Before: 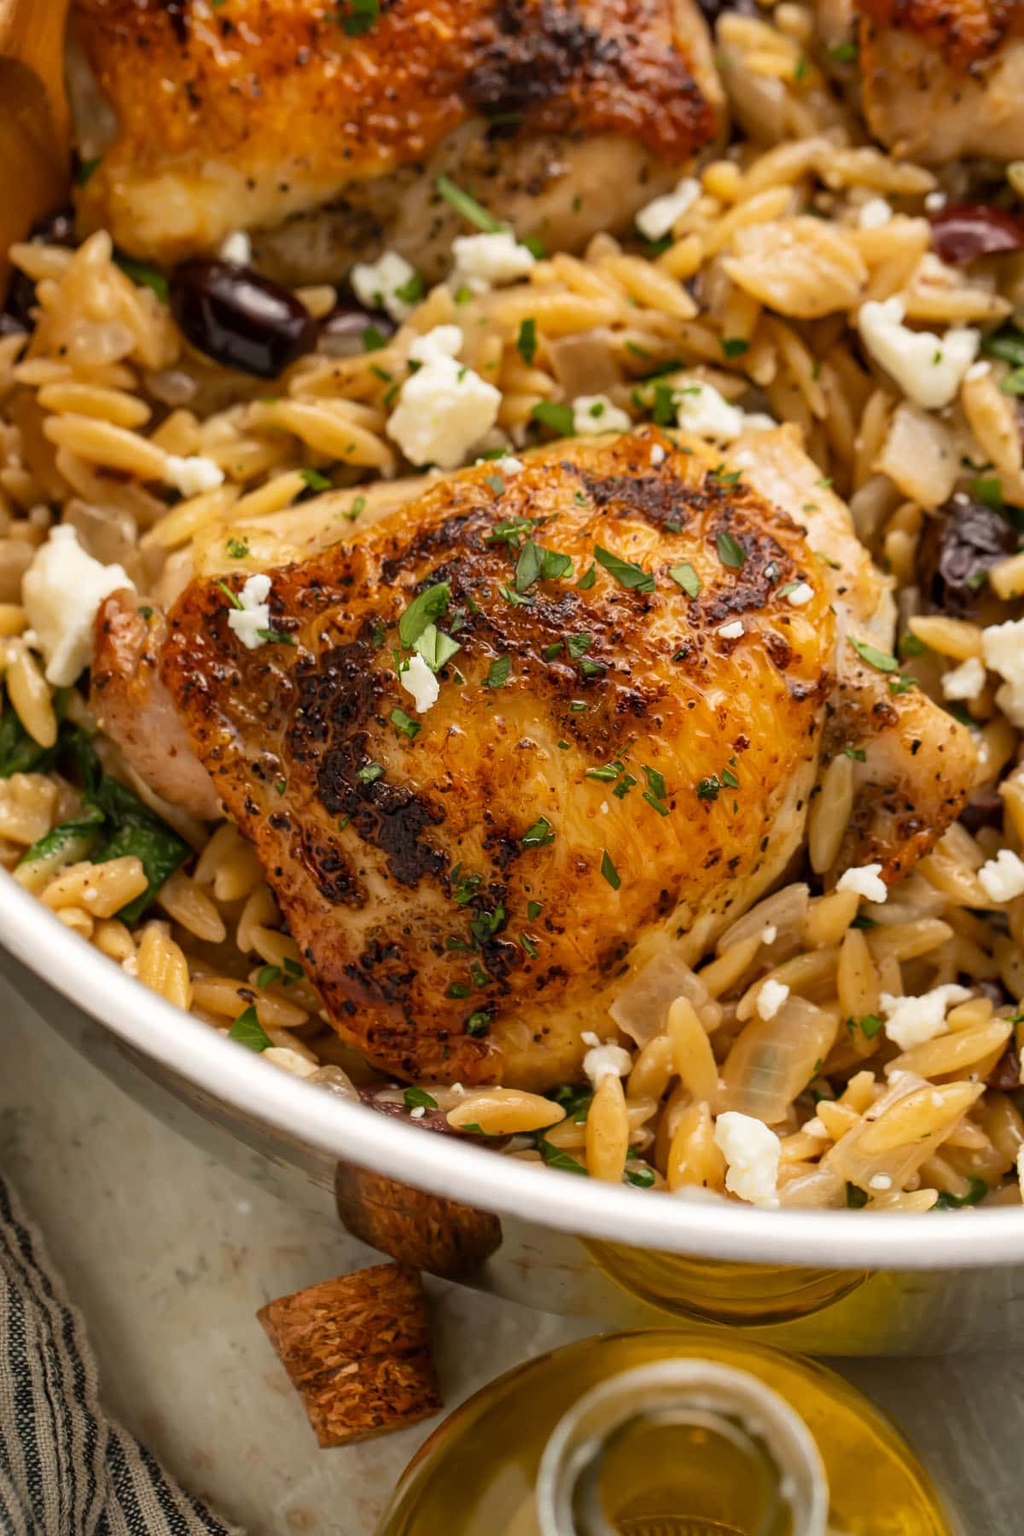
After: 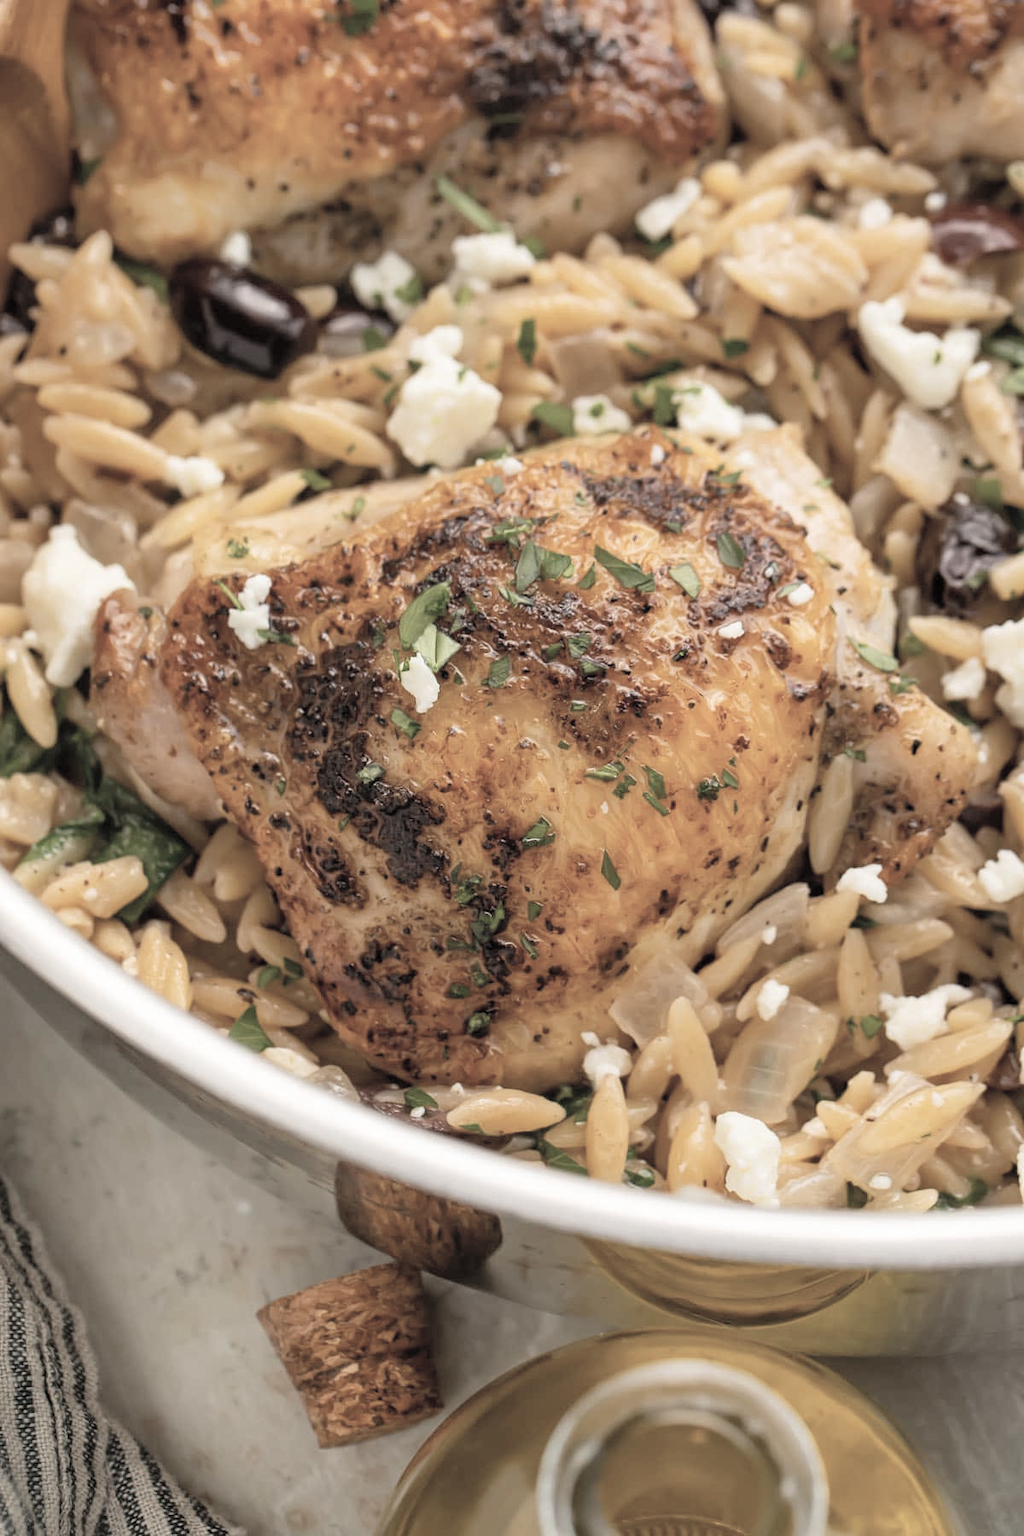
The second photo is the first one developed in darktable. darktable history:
shadows and highlights: shadows 20.06, highlights -19.39, soften with gaussian
contrast brightness saturation: brightness 0.181, saturation -0.508
